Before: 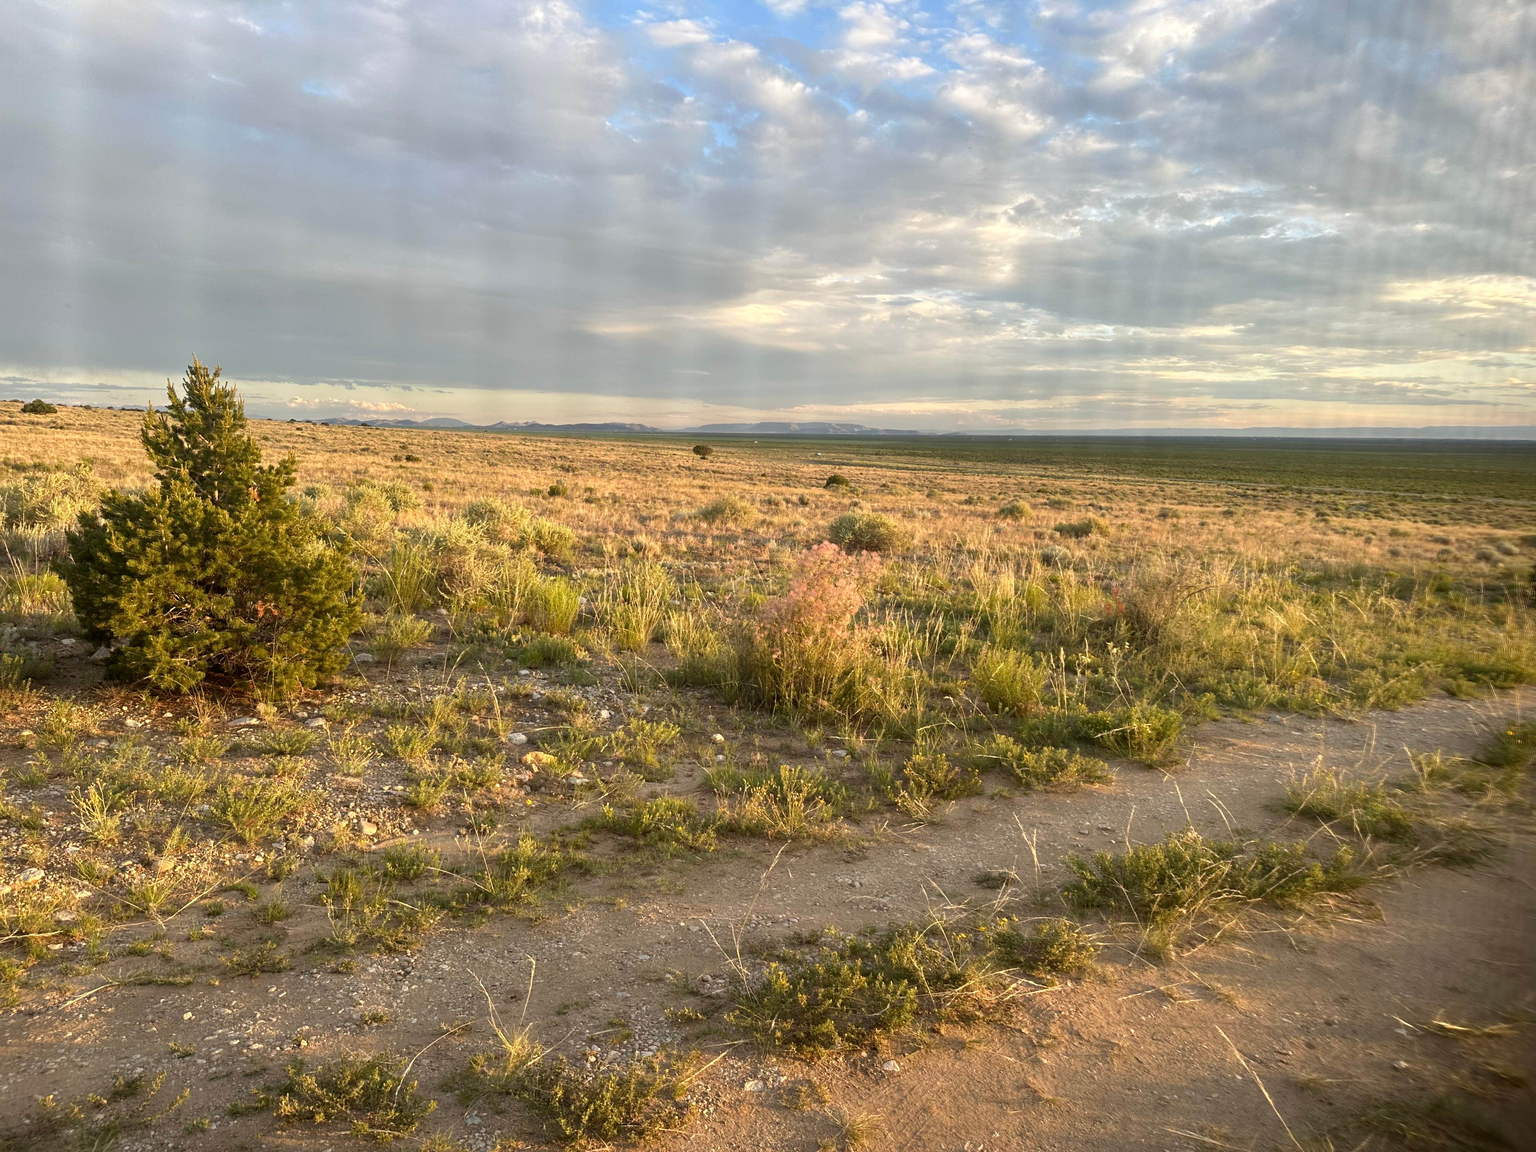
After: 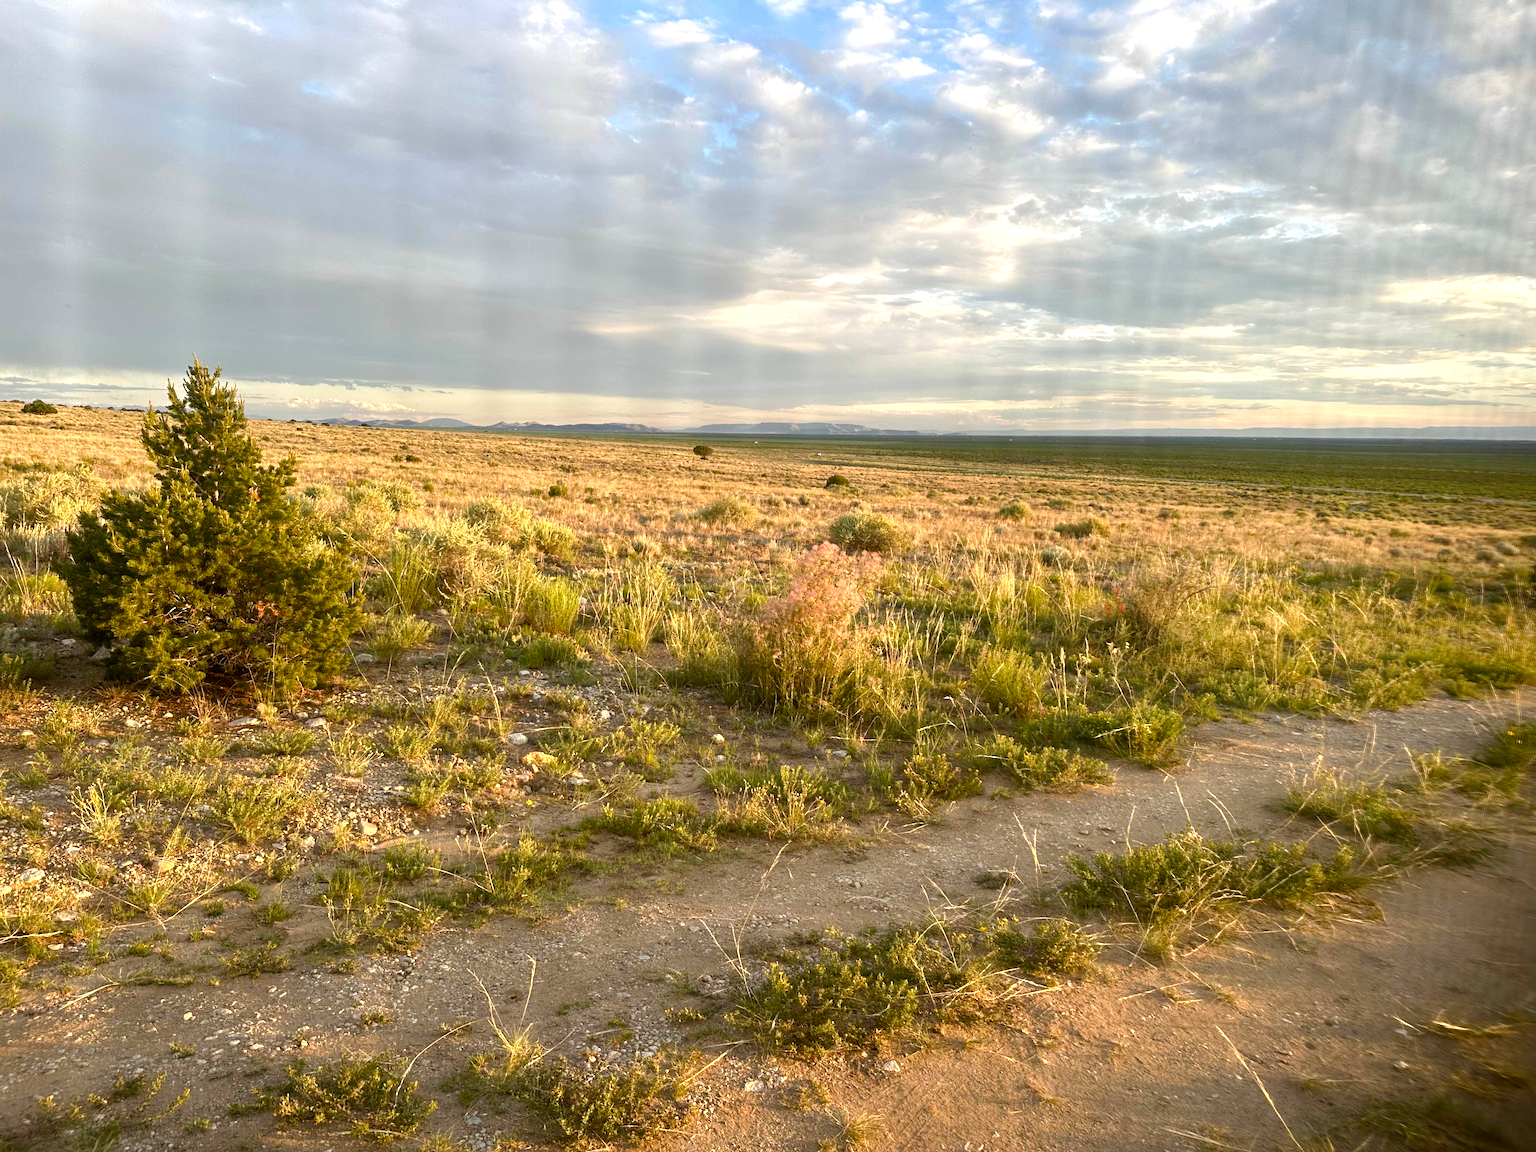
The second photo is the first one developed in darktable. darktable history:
color balance rgb: shadows lift › chroma 0.882%, shadows lift › hue 110.03°, perceptual saturation grading › global saturation 20%, perceptual saturation grading › highlights -24.892%, perceptual saturation grading › shadows 25.618%, perceptual brilliance grading › highlights 10.234%, perceptual brilliance grading › mid-tones 5.625%
